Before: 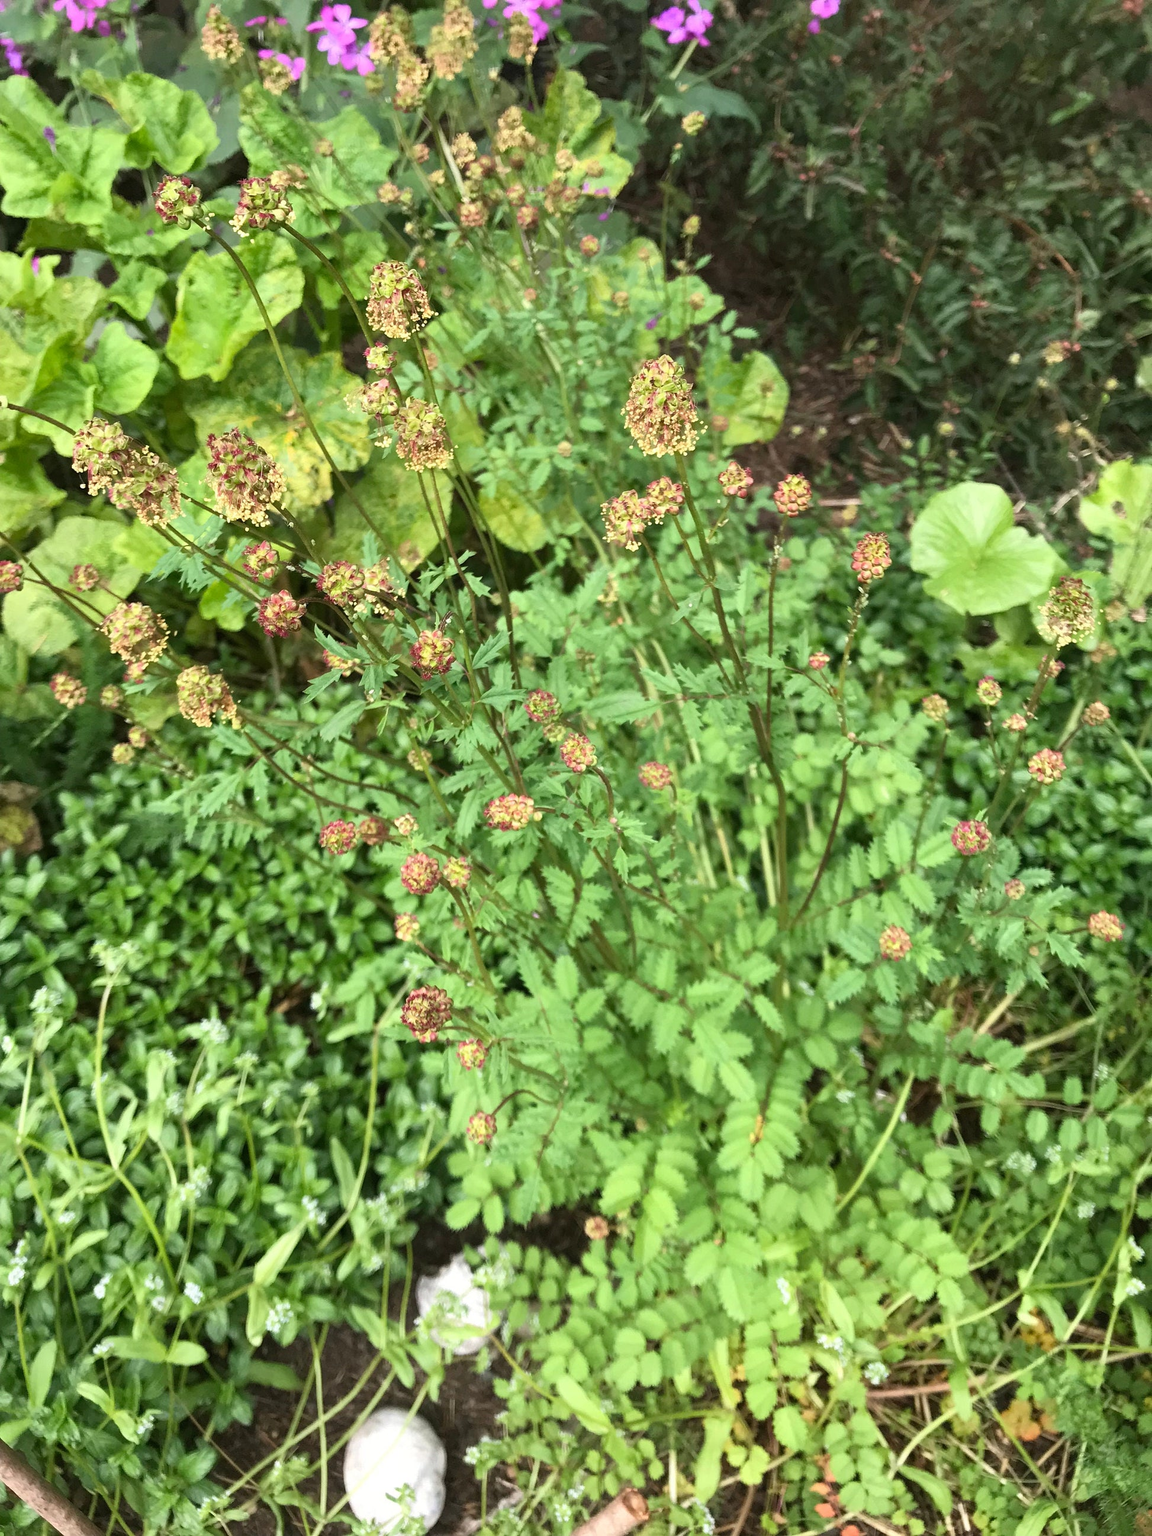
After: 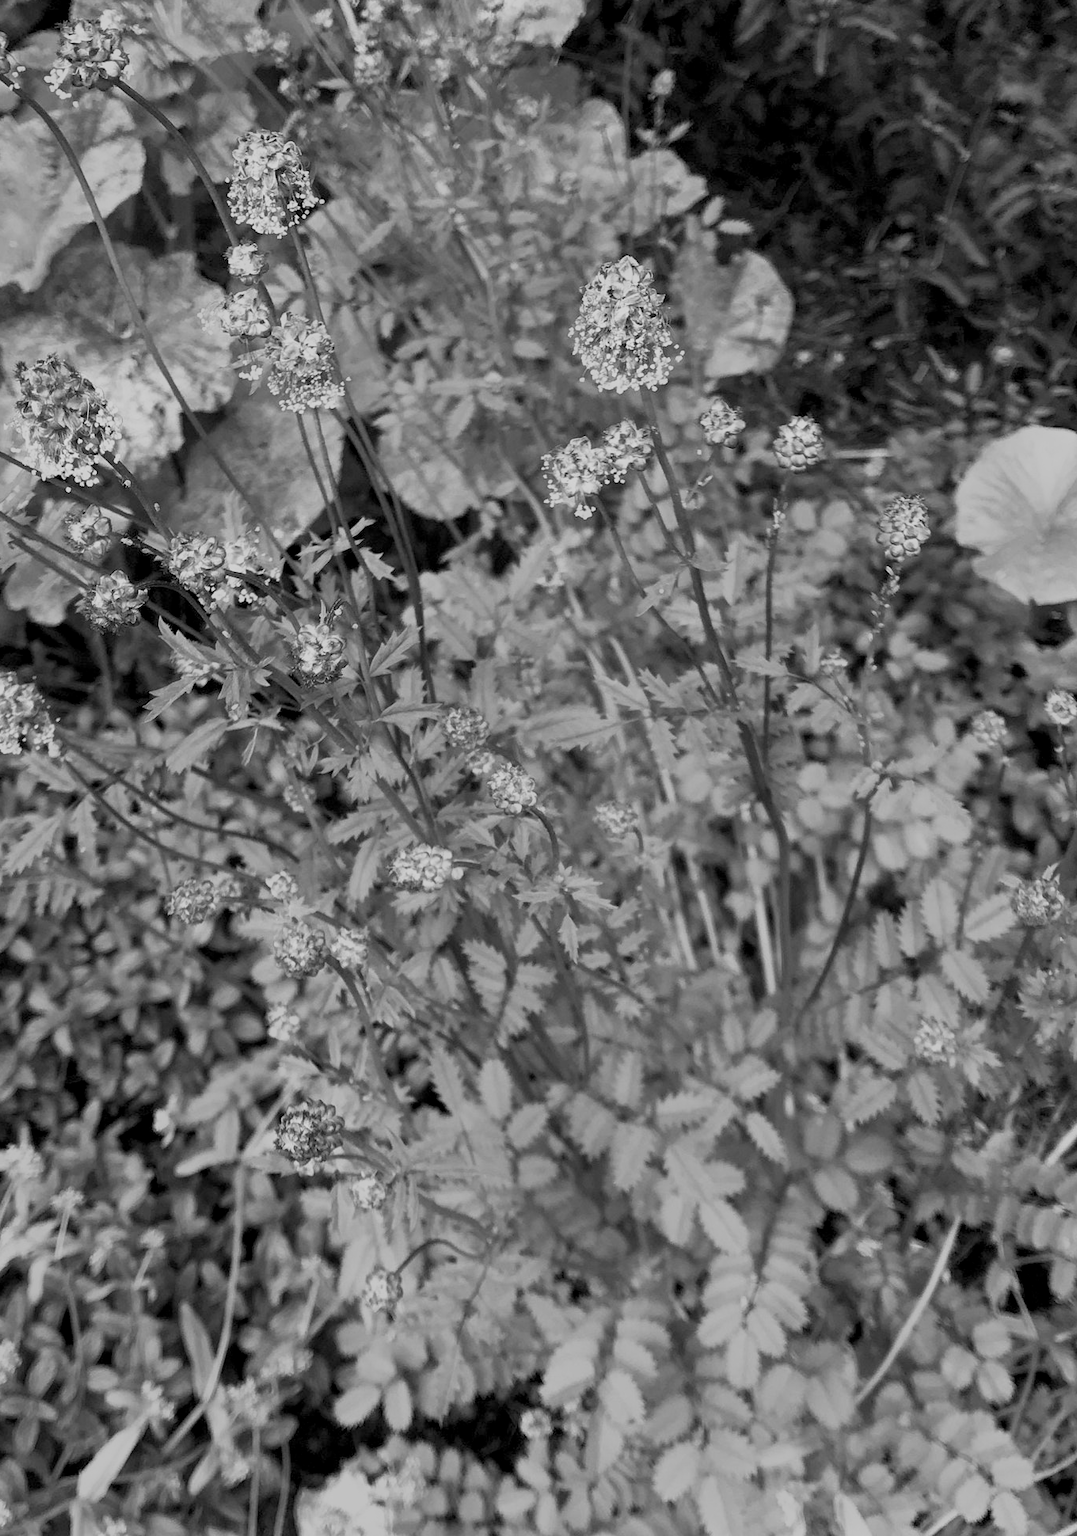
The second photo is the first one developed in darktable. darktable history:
monochrome: a 79.32, b 81.83, size 1.1
crop and rotate: left 17.046%, top 10.659%, right 12.989%, bottom 14.553%
base curve: curves: ch0 [(0.017, 0) (0.425, 0.441) (0.844, 0.933) (1, 1)], preserve colors none
